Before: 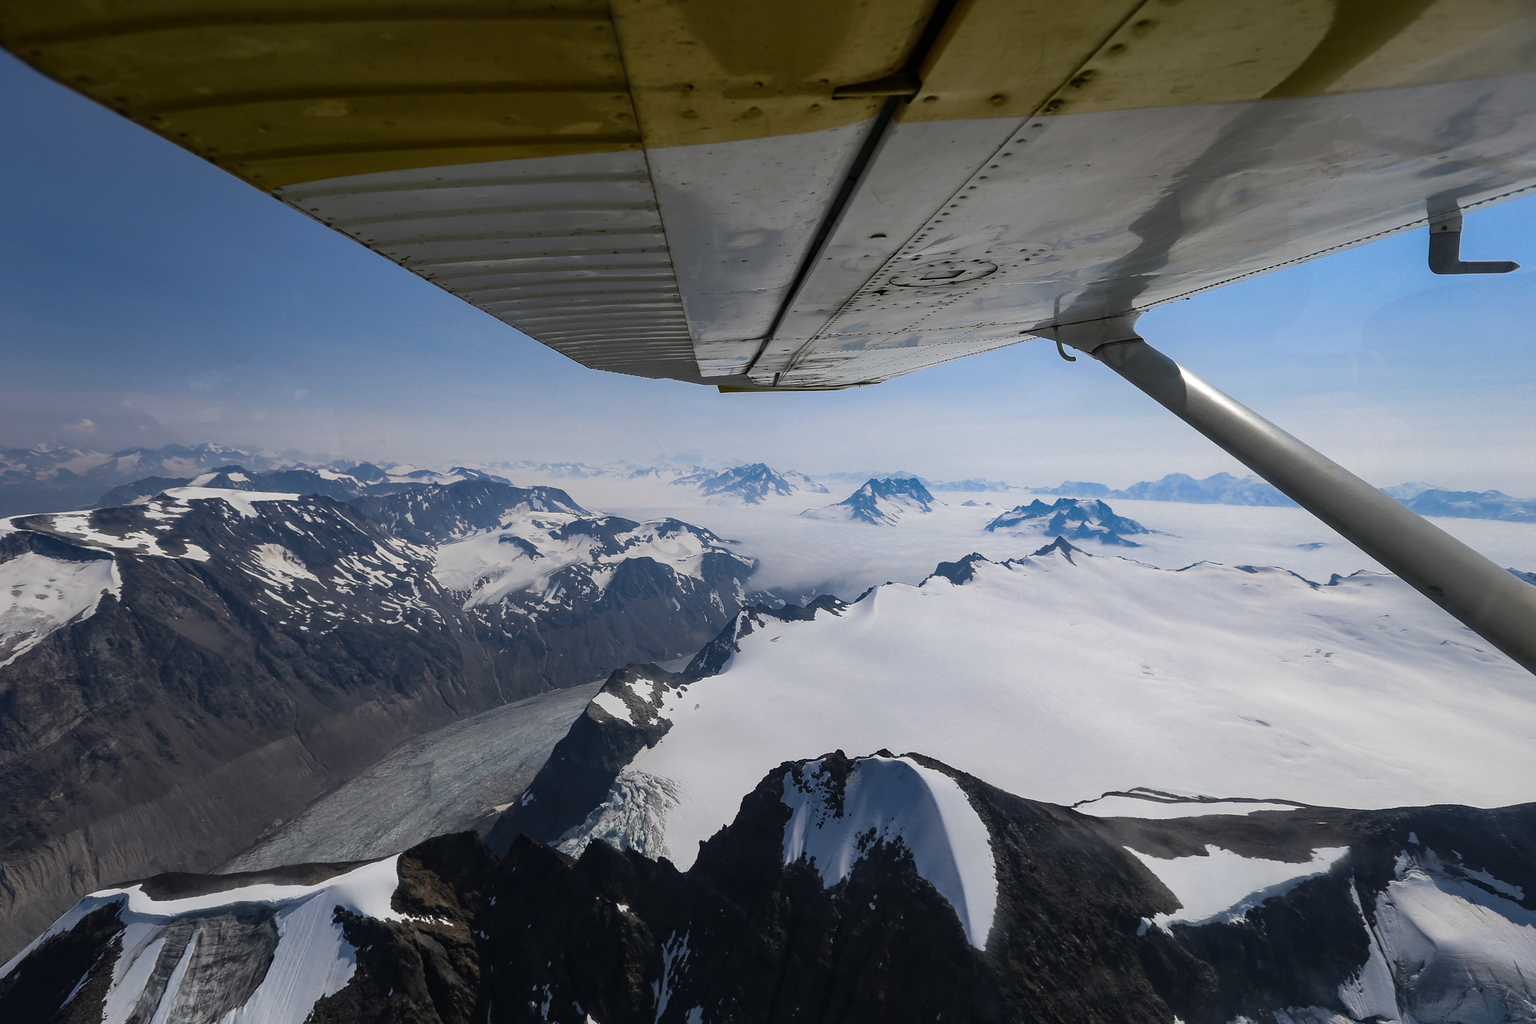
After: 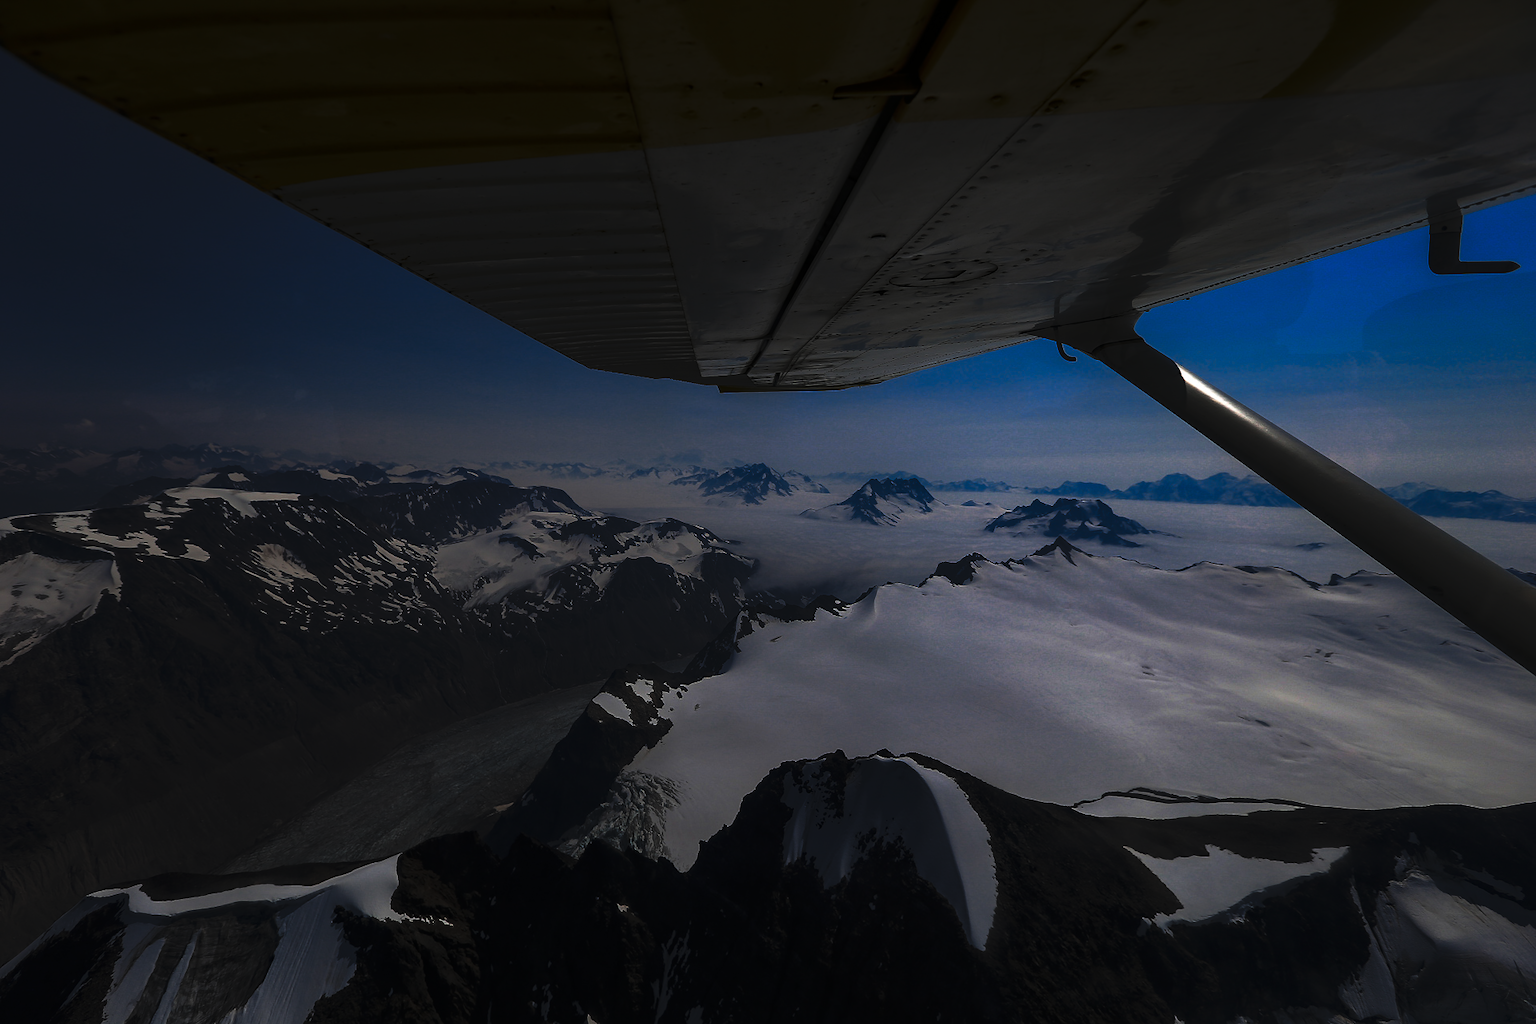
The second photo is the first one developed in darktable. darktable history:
tone curve: curves: ch0 [(0, 0) (0.765, 0.349) (1, 1)], preserve colors none
